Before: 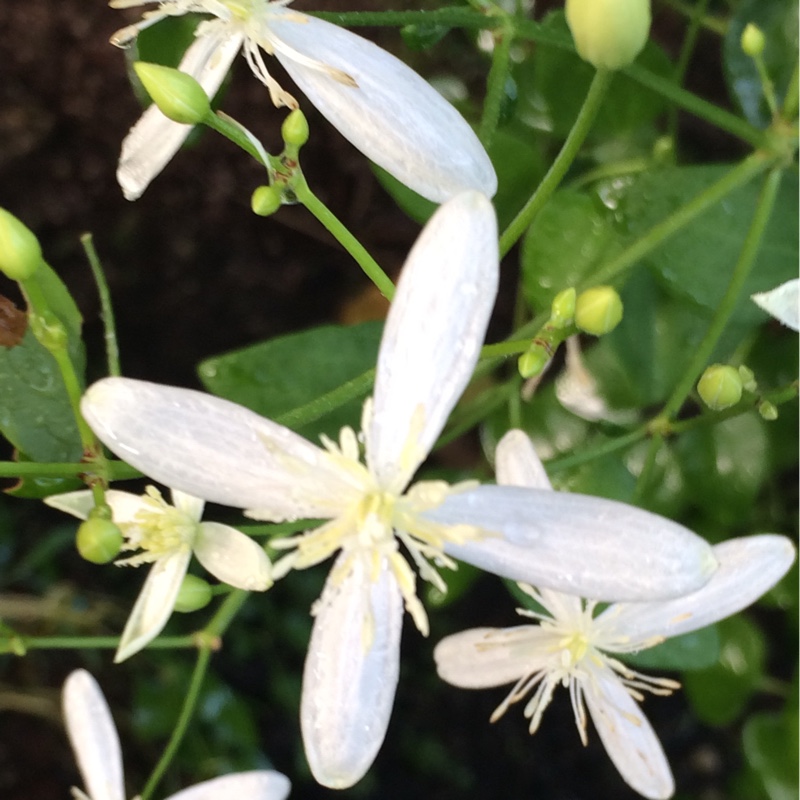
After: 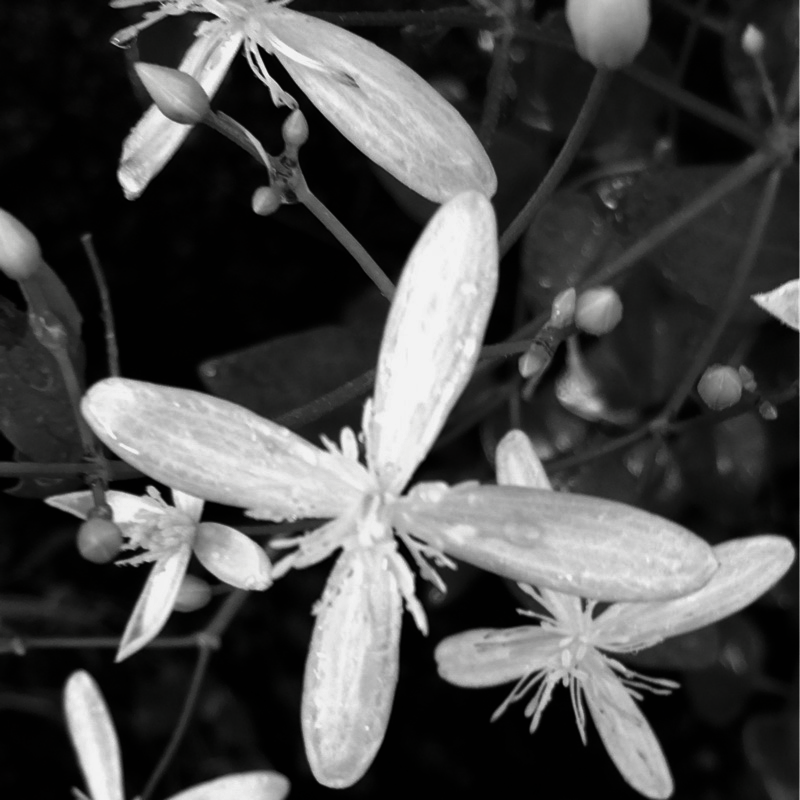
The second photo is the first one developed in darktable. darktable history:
contrast brightness saturation: contrast -0.04, brightness -0.589, saturation -0.988
